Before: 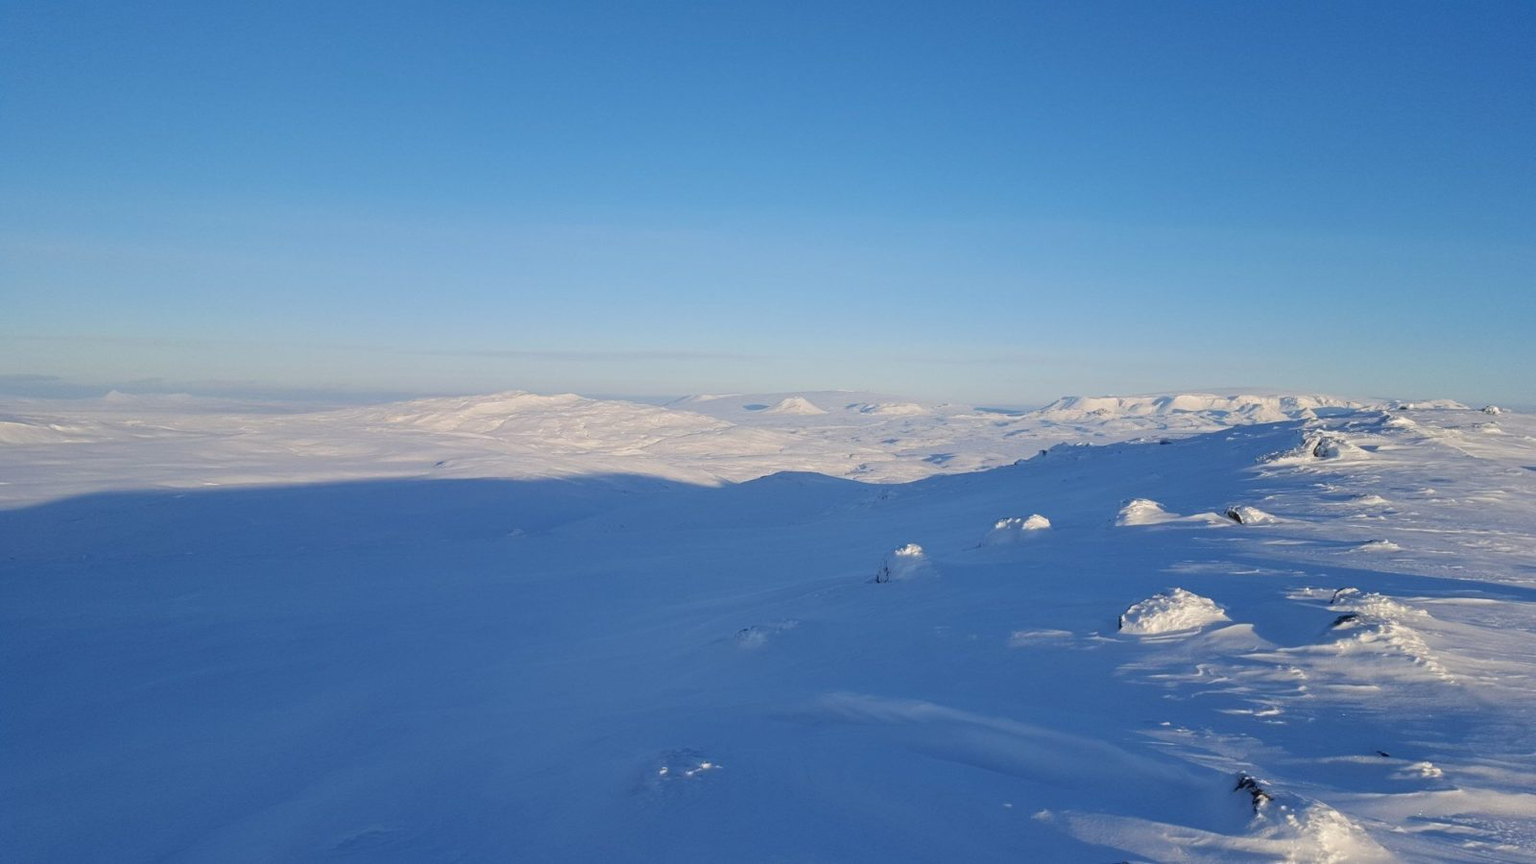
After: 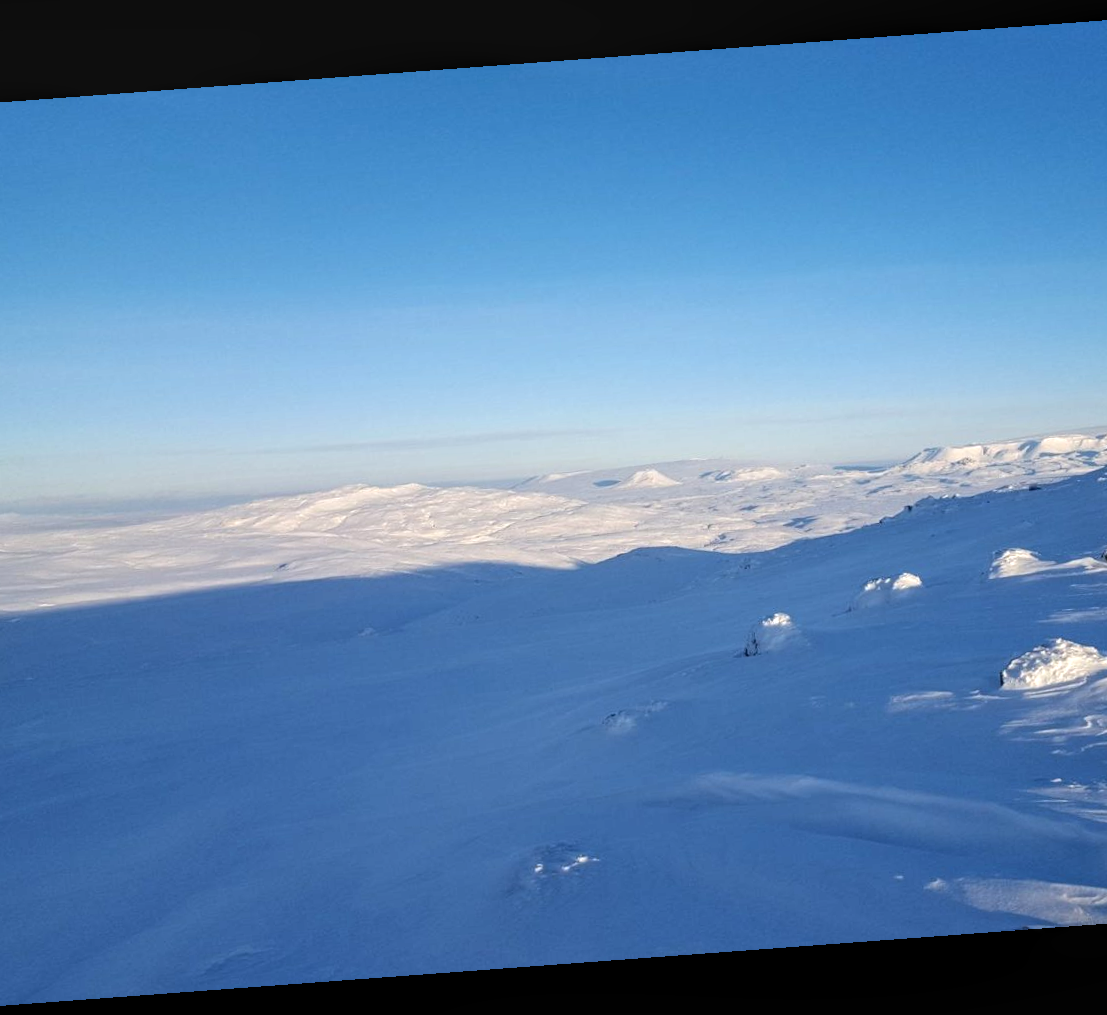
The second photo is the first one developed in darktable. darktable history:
rotate and perspective: rotation -4.25°, automatic cropping off
crop and rotate: left 12.673%, right 20.66%
tone equalizer: -8 EV -0.417 EV, -7 EV -0.389 EV, -6 EV -0.333 EV, -5 EV -0.222 EV, -3 EV 0.222 EV, -2 EV 0.333 EV, -1 EV 0.389 EV, +0 EV 0.417 EV, edges refinement/feathering 500, mask exposure compensation -1.57 EV, preserve details no
local contrast: highlights 0%, shadows 0%, detail 133%
